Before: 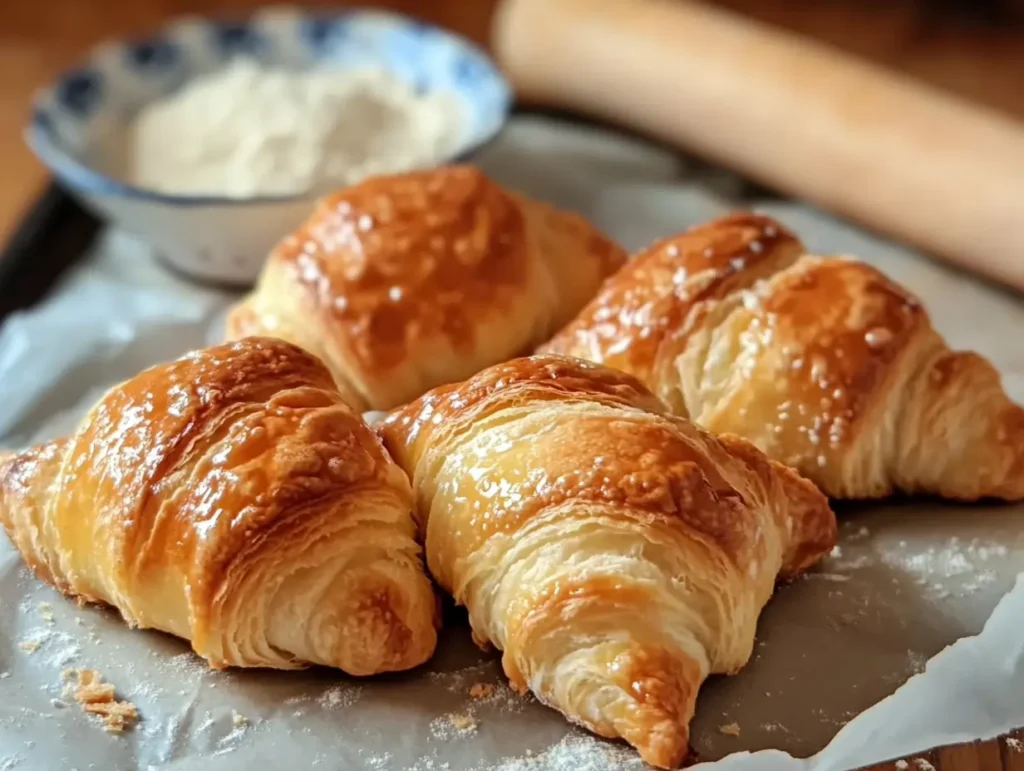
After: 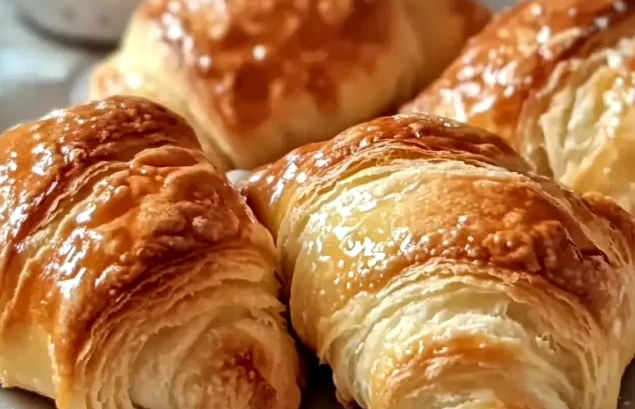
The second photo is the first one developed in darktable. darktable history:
local contrast: mode bilateral grid, contrast 20, coarseness 20, detail 150%, midtone range 0.2
crop: left 13.312%, top 31.28%, right 24.627%, bottom 15.582%
